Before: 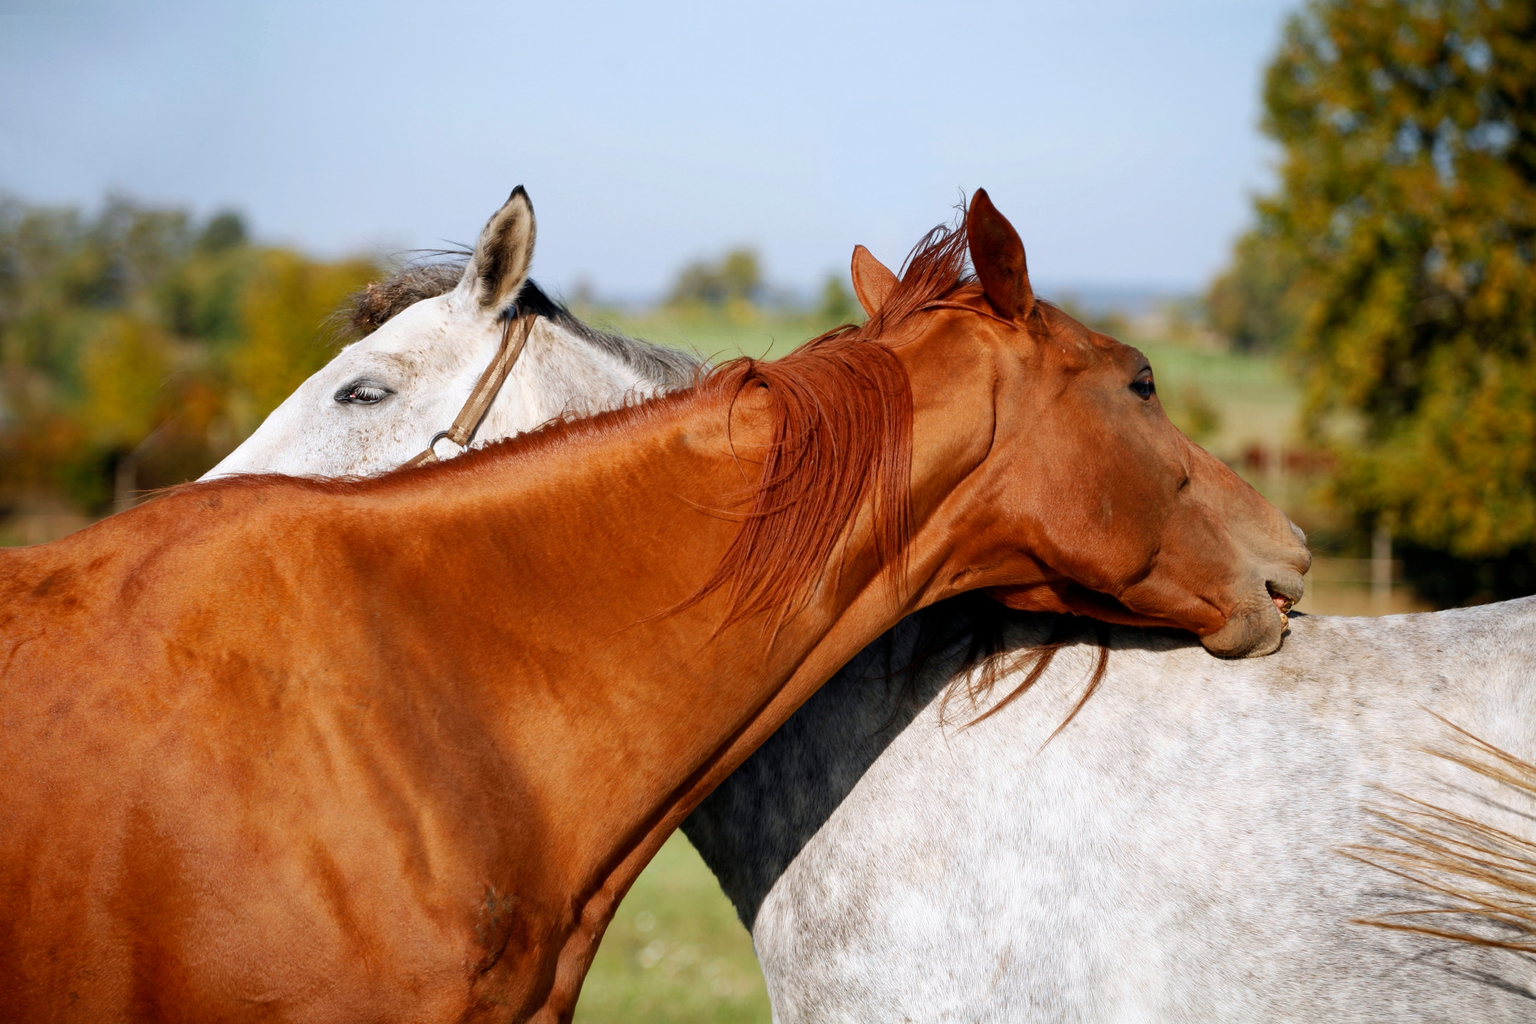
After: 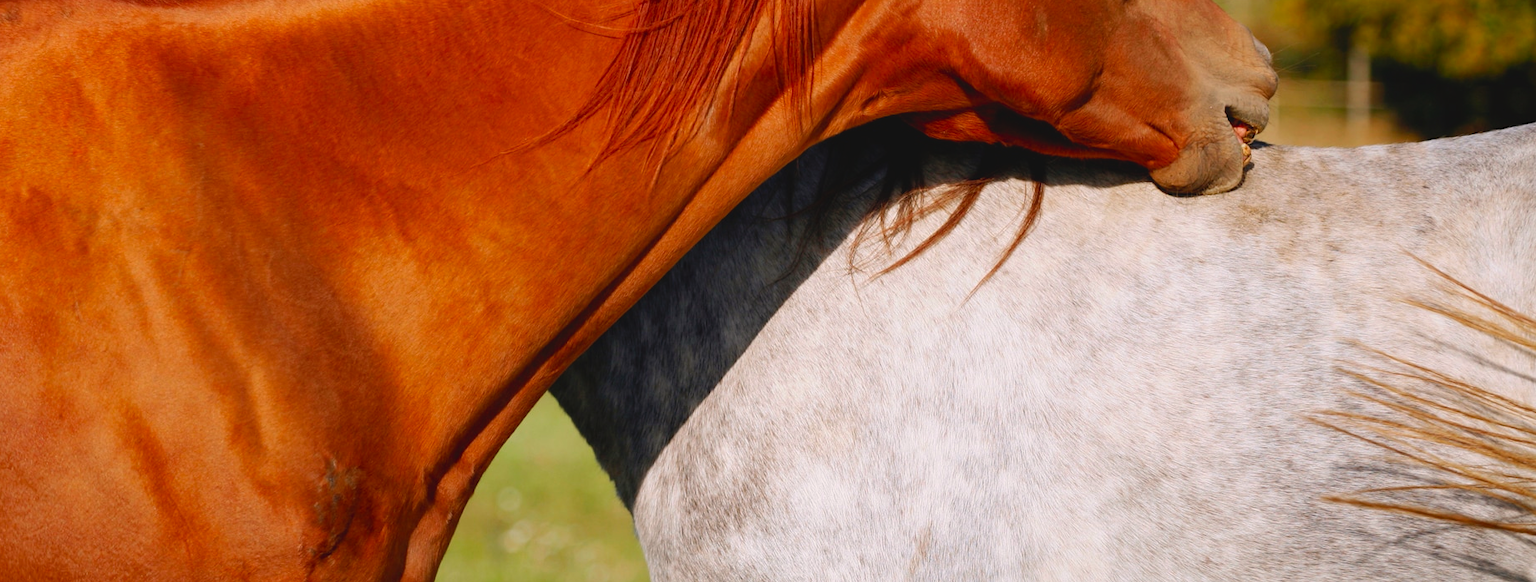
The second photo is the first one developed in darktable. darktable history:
crop and rotate: left 13.293%, top 47.762%, bottom 2.862%
contrast brightness saturation: contrast -0.107
color correction: highlights a* 3.29, highlights b* 2.02, saturation 1.24
